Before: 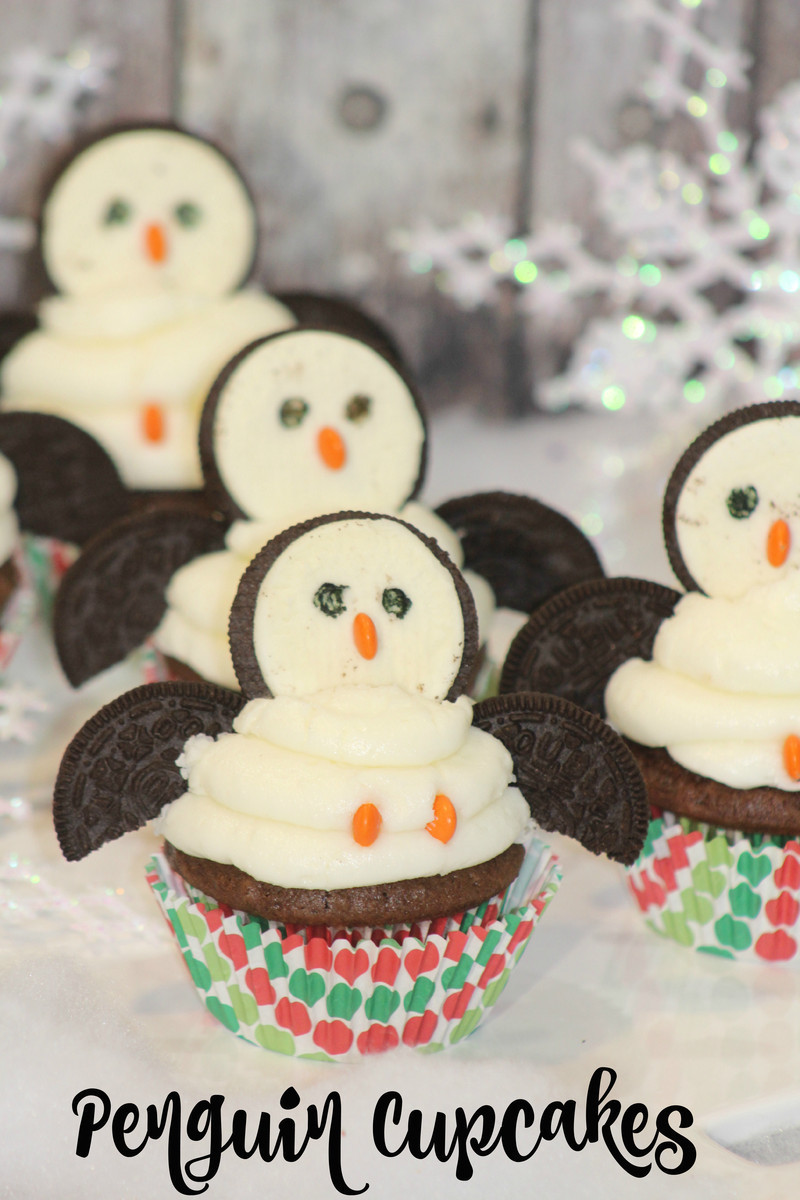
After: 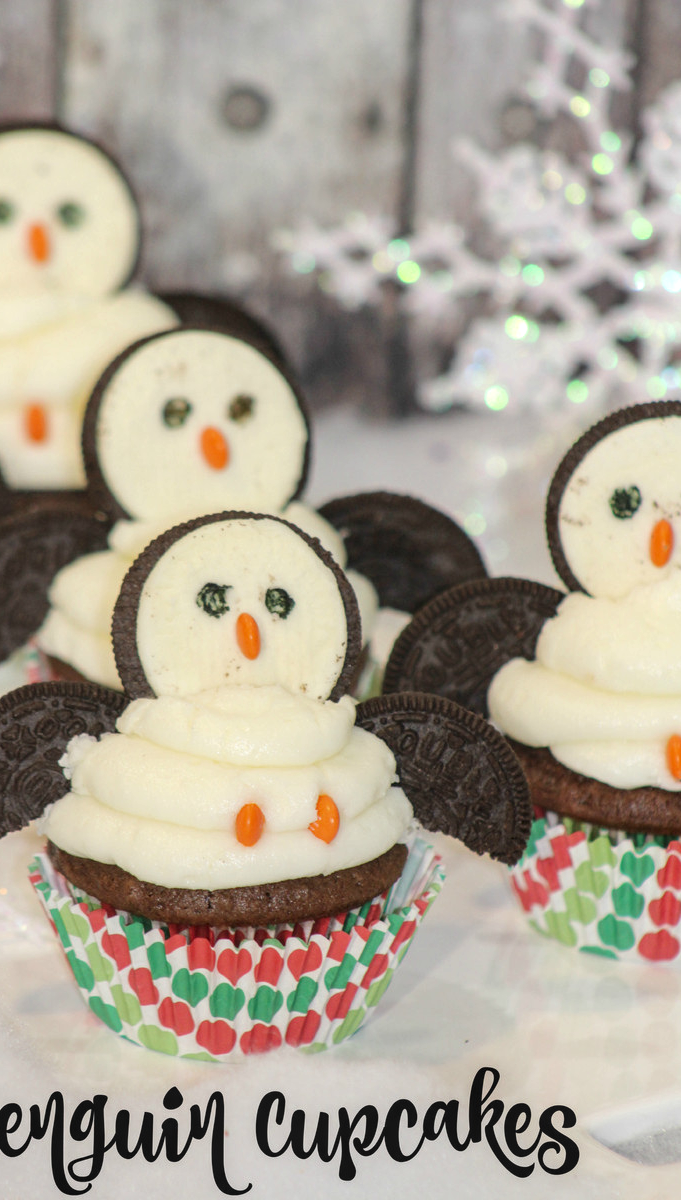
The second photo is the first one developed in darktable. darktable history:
local contrast: detail 130%
crop and rotate: left 14.755%
